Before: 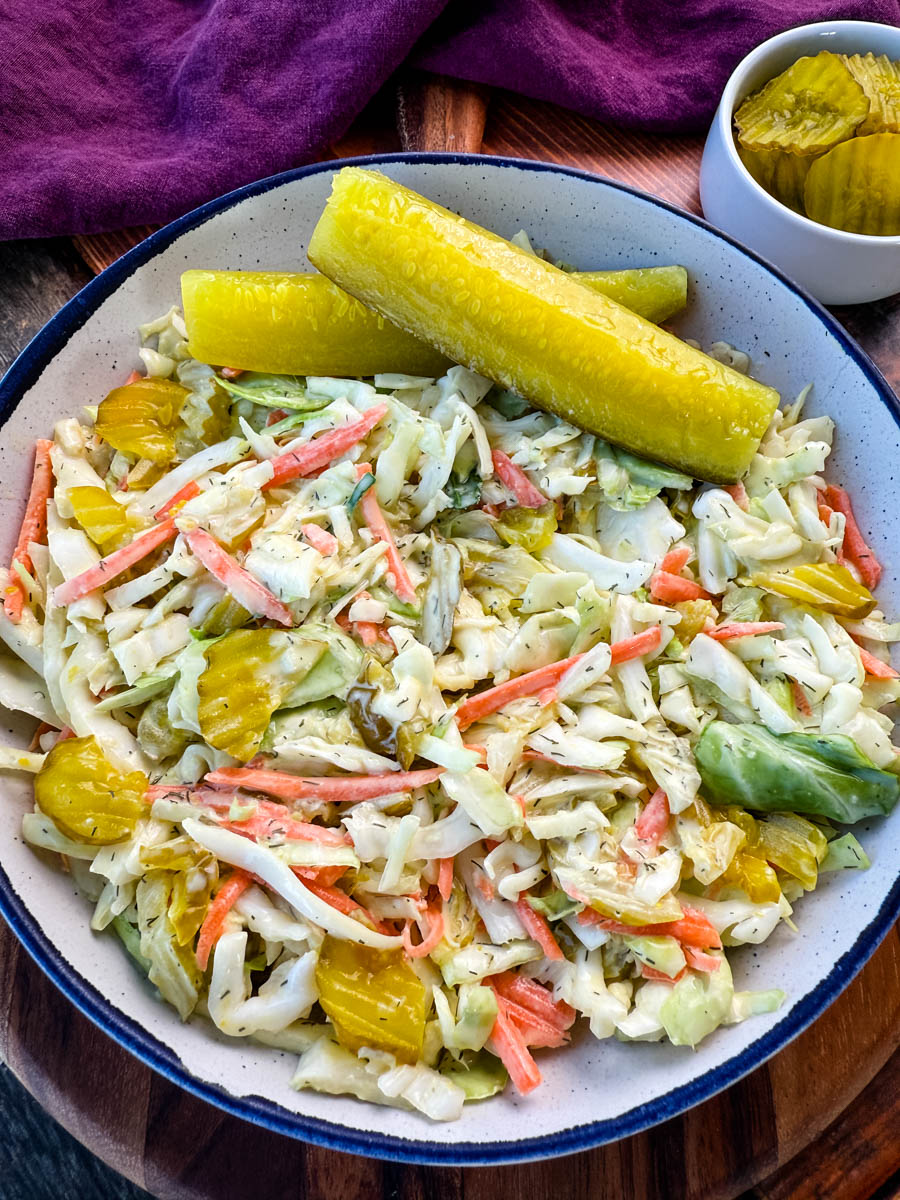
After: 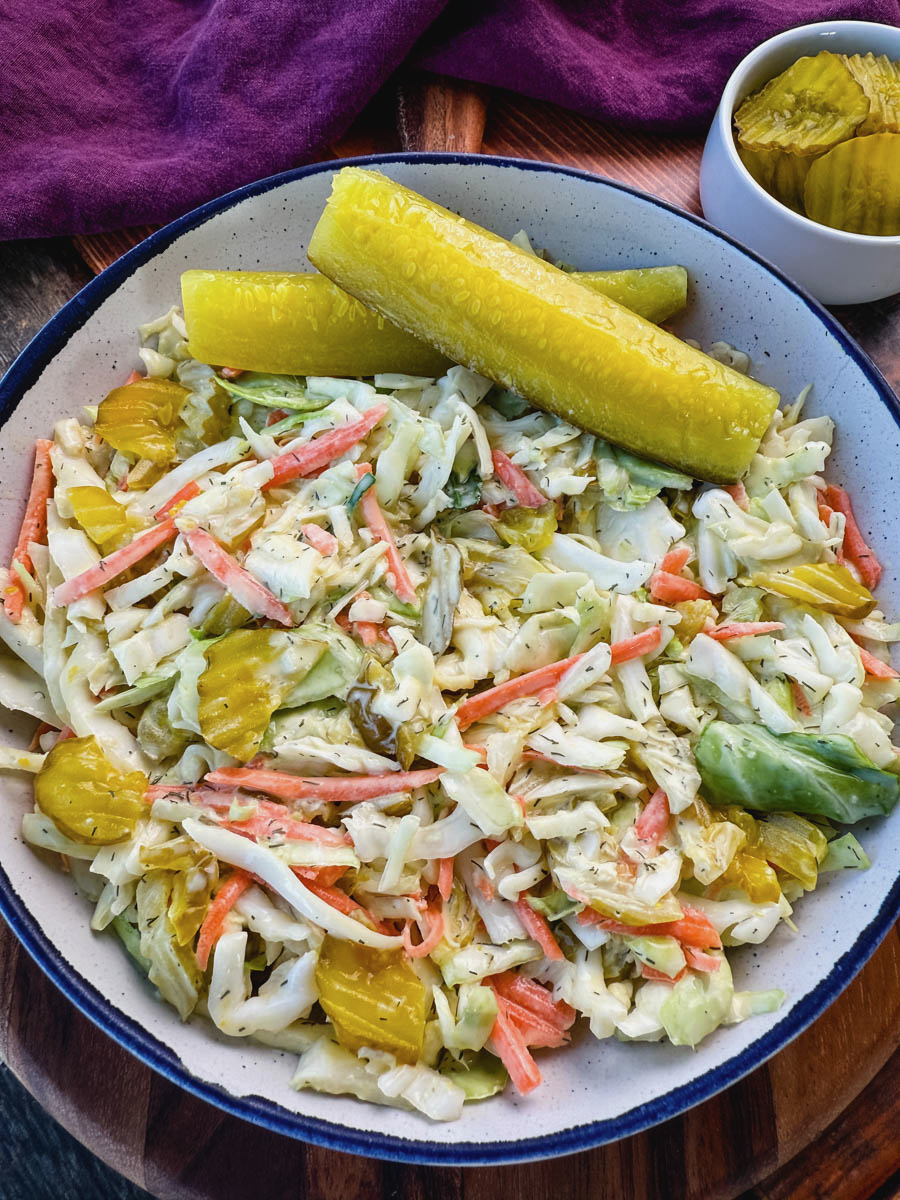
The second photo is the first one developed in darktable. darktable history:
contrast brightness saturation: contrast -0.084, brightness -0.041, saturation -0.111
